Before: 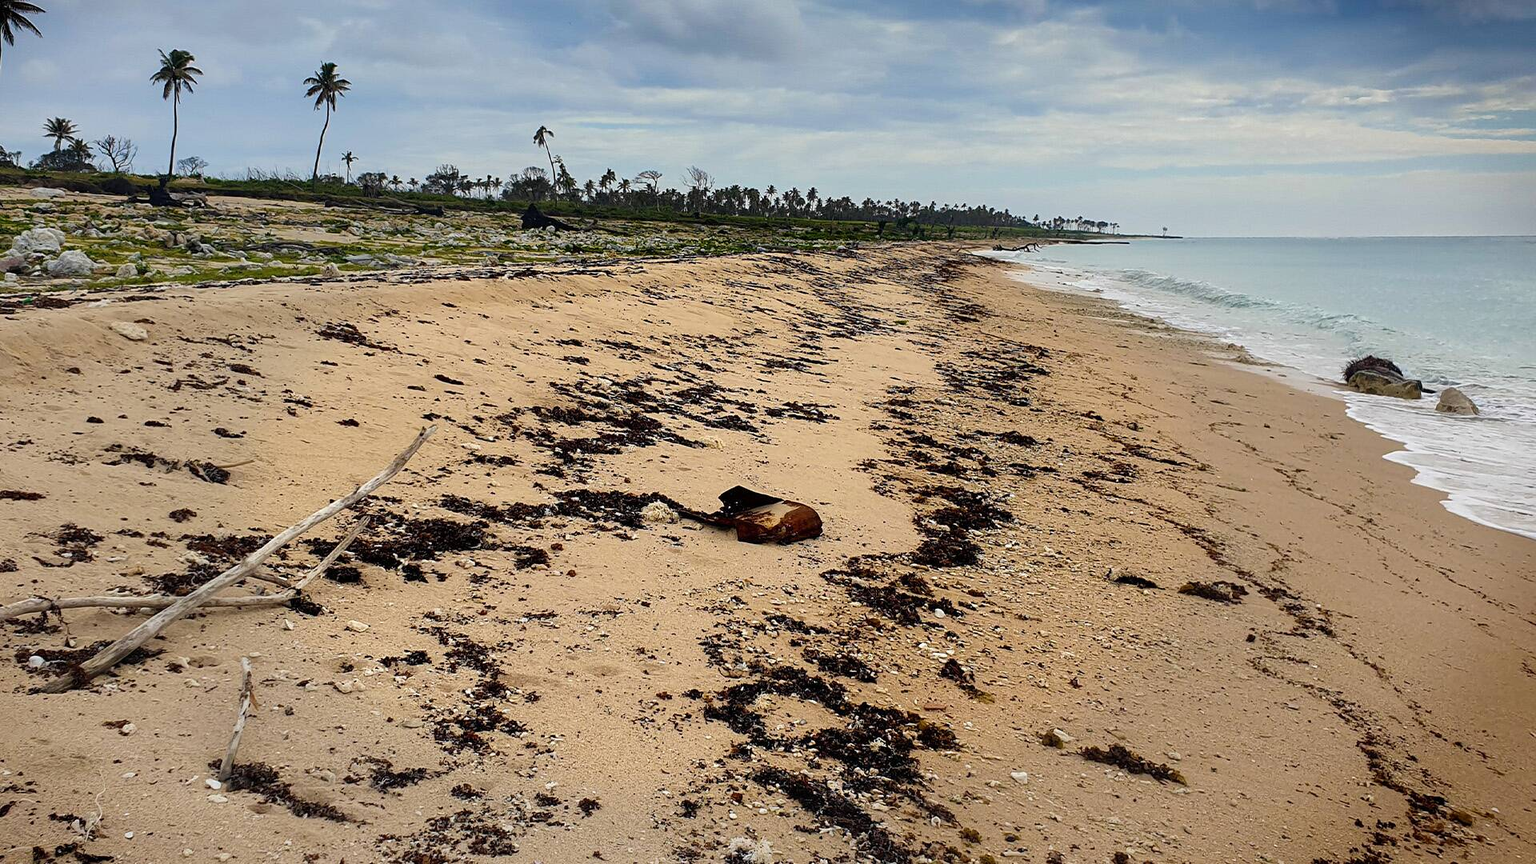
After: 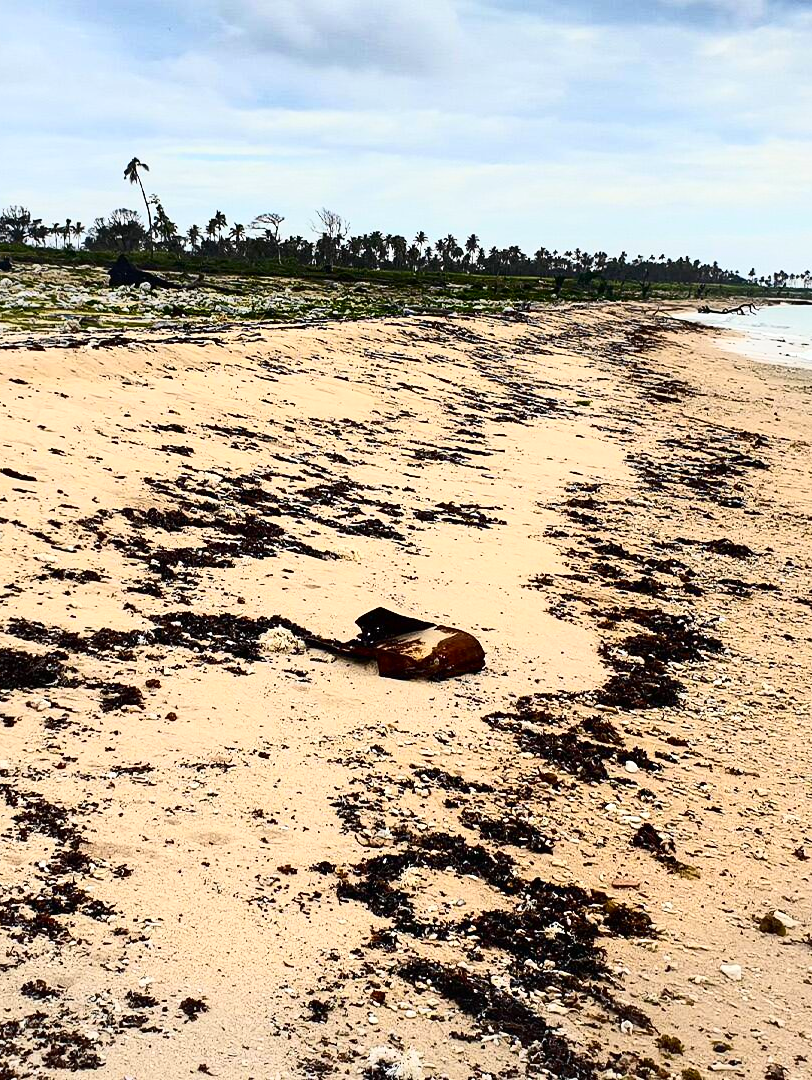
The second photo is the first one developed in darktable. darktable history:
exposure: black level correction 0, exposure 0.301 EV, compensate highlight preservation false
contrast brightness saturation: contrast 0.389, brightness 0.097
crop: left 28.321%, right 29.358%
